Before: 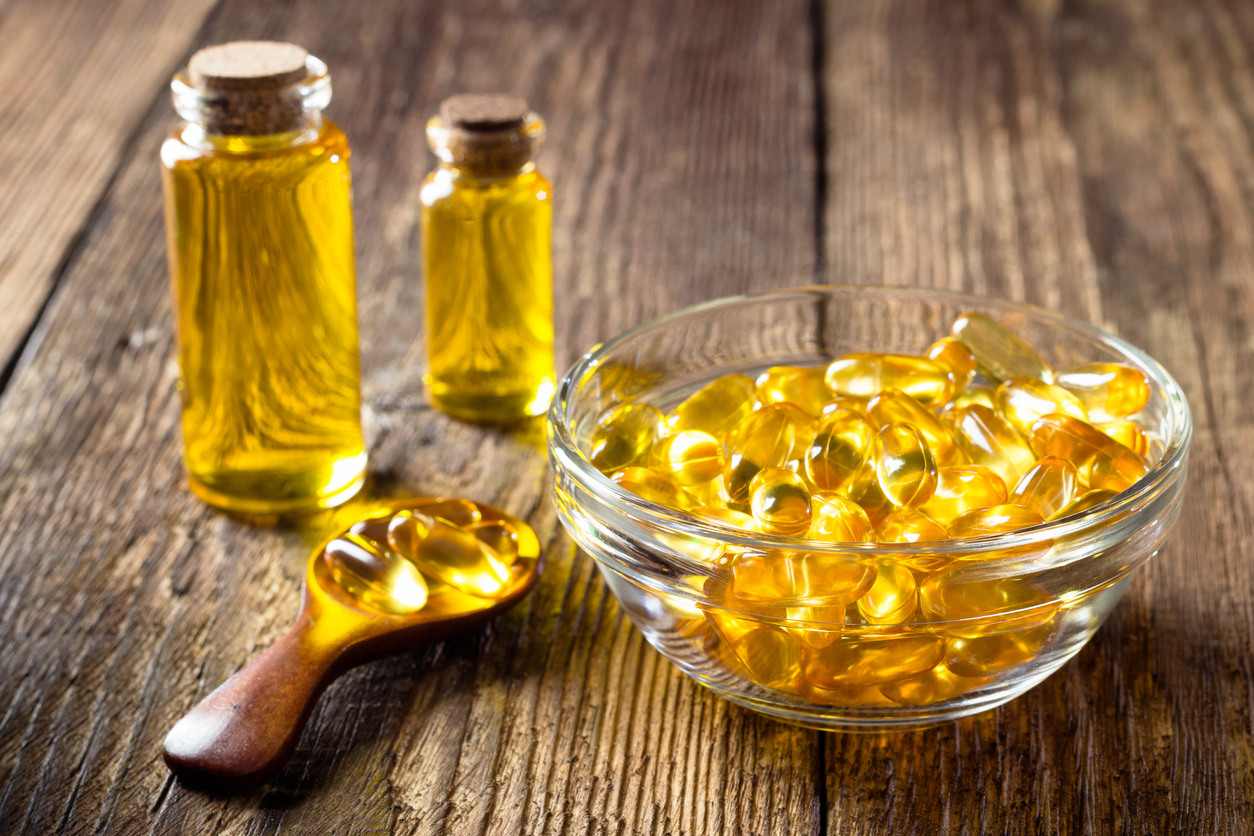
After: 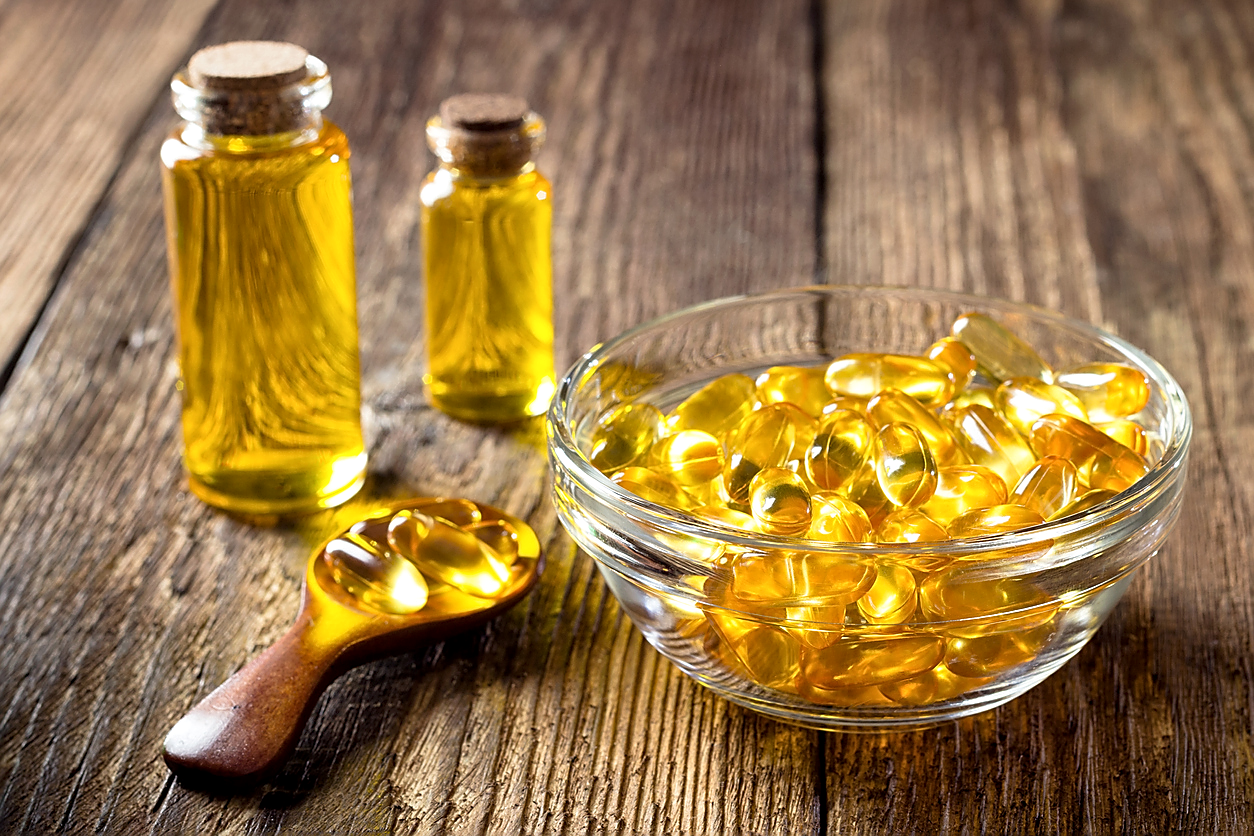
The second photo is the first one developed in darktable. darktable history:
sharpen: radius 1.355, amount 1.266, threshold 0.78
local contrast: highlights 100%, shadows 101%, detail 119%, midtone range 0.2
